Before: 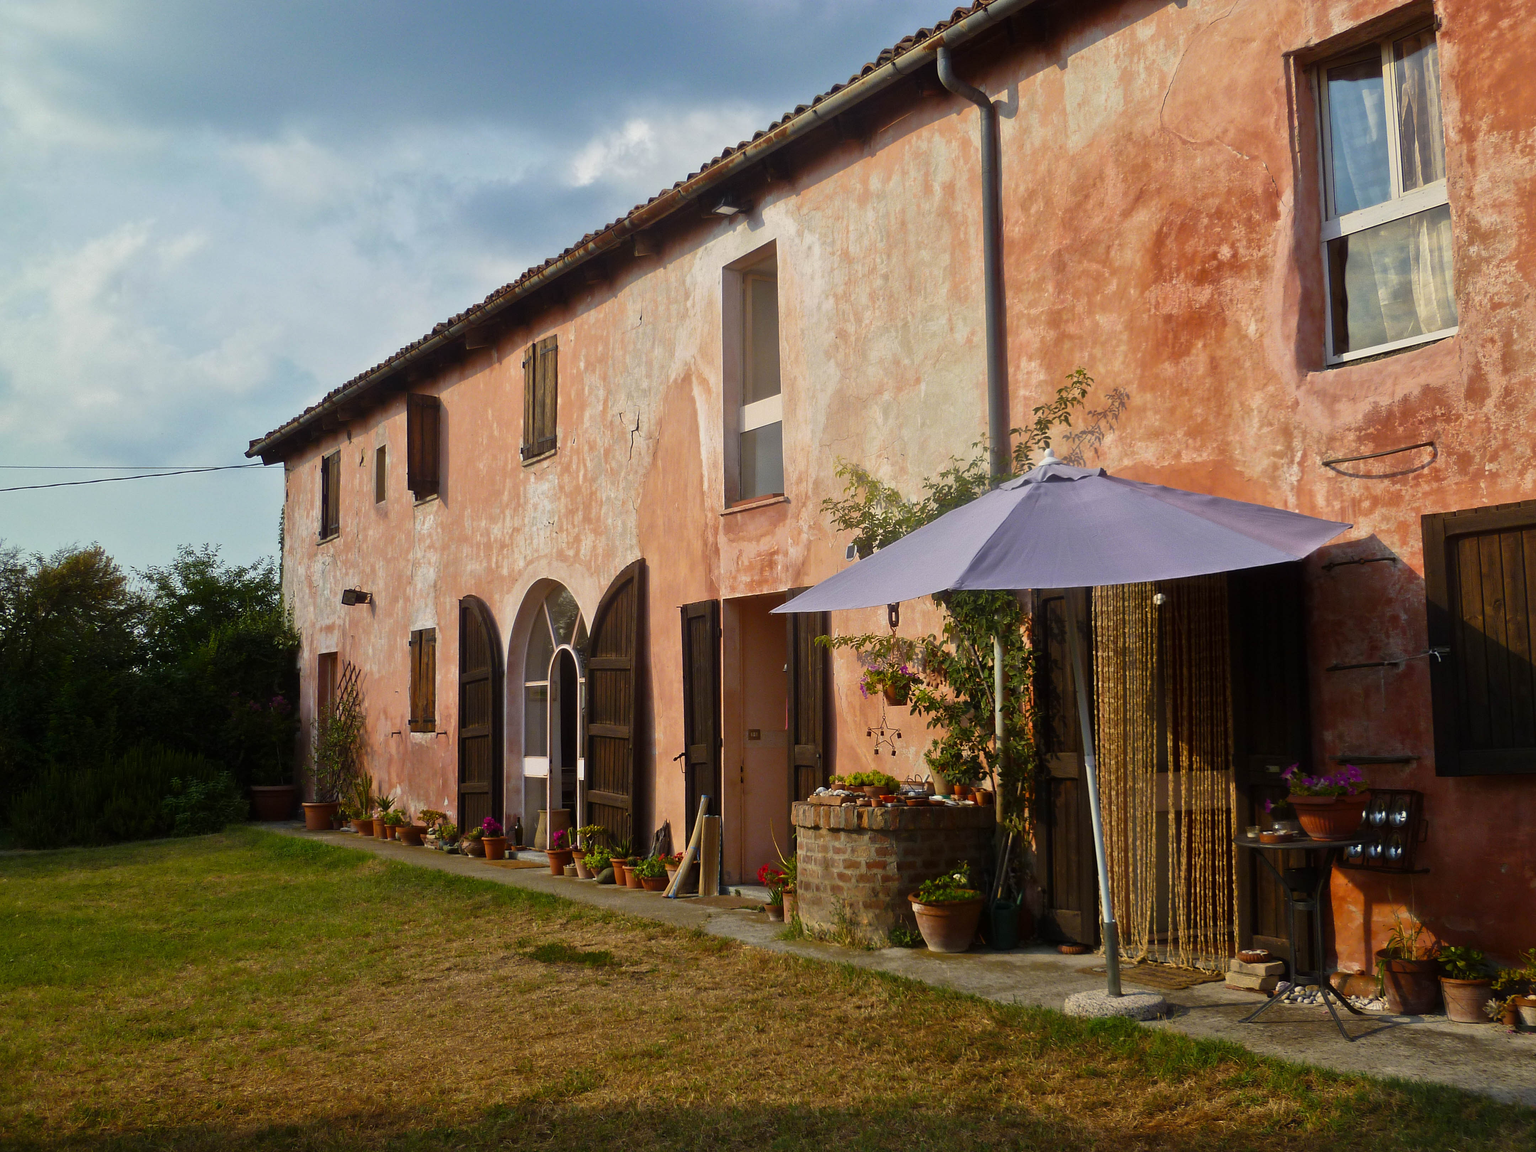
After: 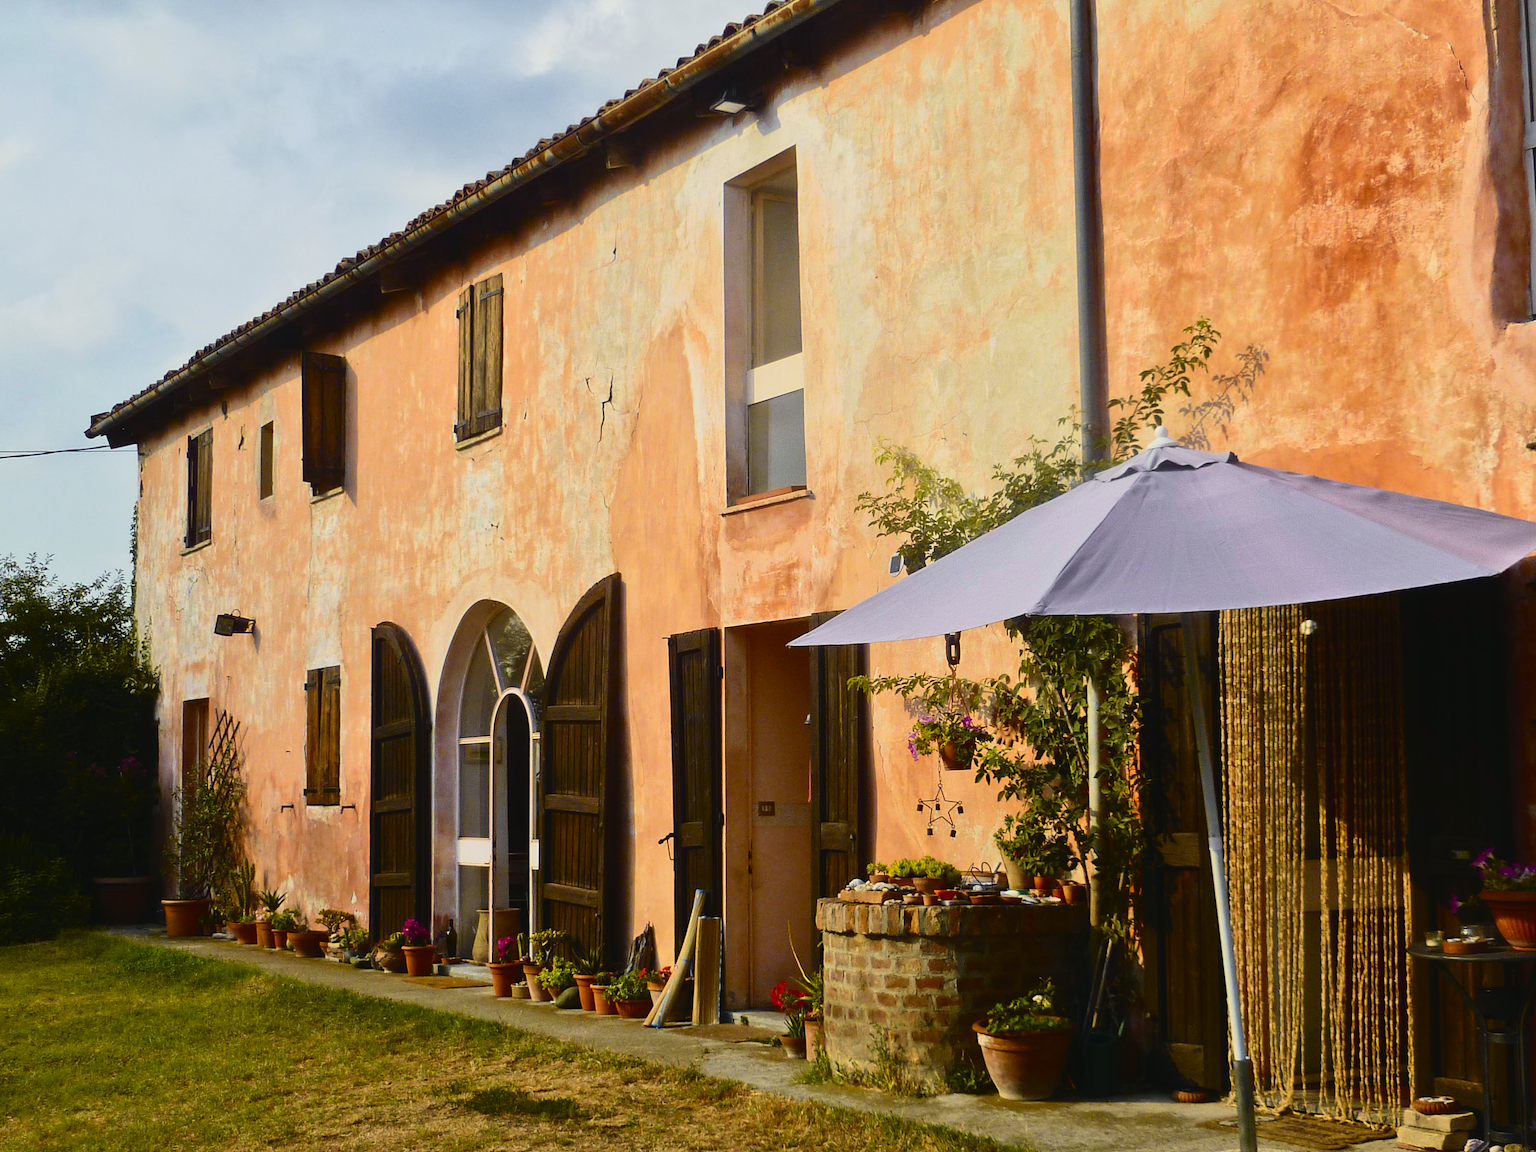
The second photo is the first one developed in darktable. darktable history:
crop and rotate: left 11.831%, top 11.346%, right 13.429%, bottom 13.899%
tone curve: curves: ch0 [(0, 0.03) (0.113, 0.087) (0.207, 0.184) (0.515, 0.612) (0.712, 0.793) (1, 0.946)]; ch1 [(0, 0) (0.172, 0.123) (0.317, 0.279) (0.407, 0.401) (0.476, 0.482) (0.505, 0.499) (0.534, 0.534) (0.632, 0.645) (0.726, 0.745) (1, 1)]; ch2 [(0, 0) (0.411, 0.424) (0.505, 0.505) (0.521, 0.524) (0.541, 0.569) (0.65, 0.699) (1, 1)], color space Lab, independent channels, preserve colors none
